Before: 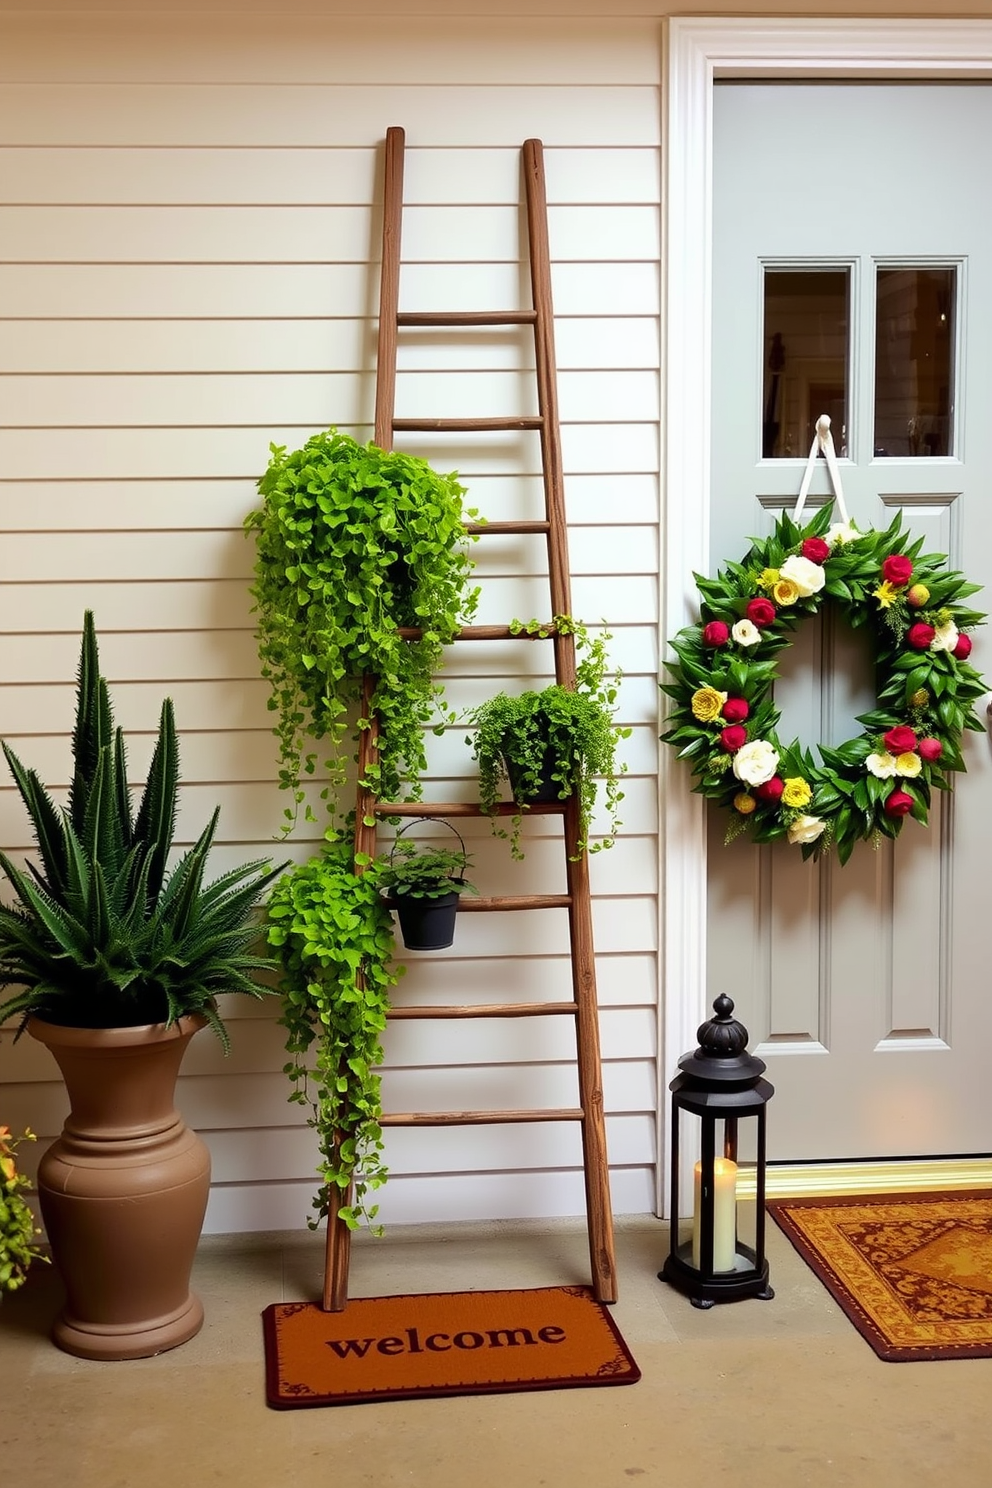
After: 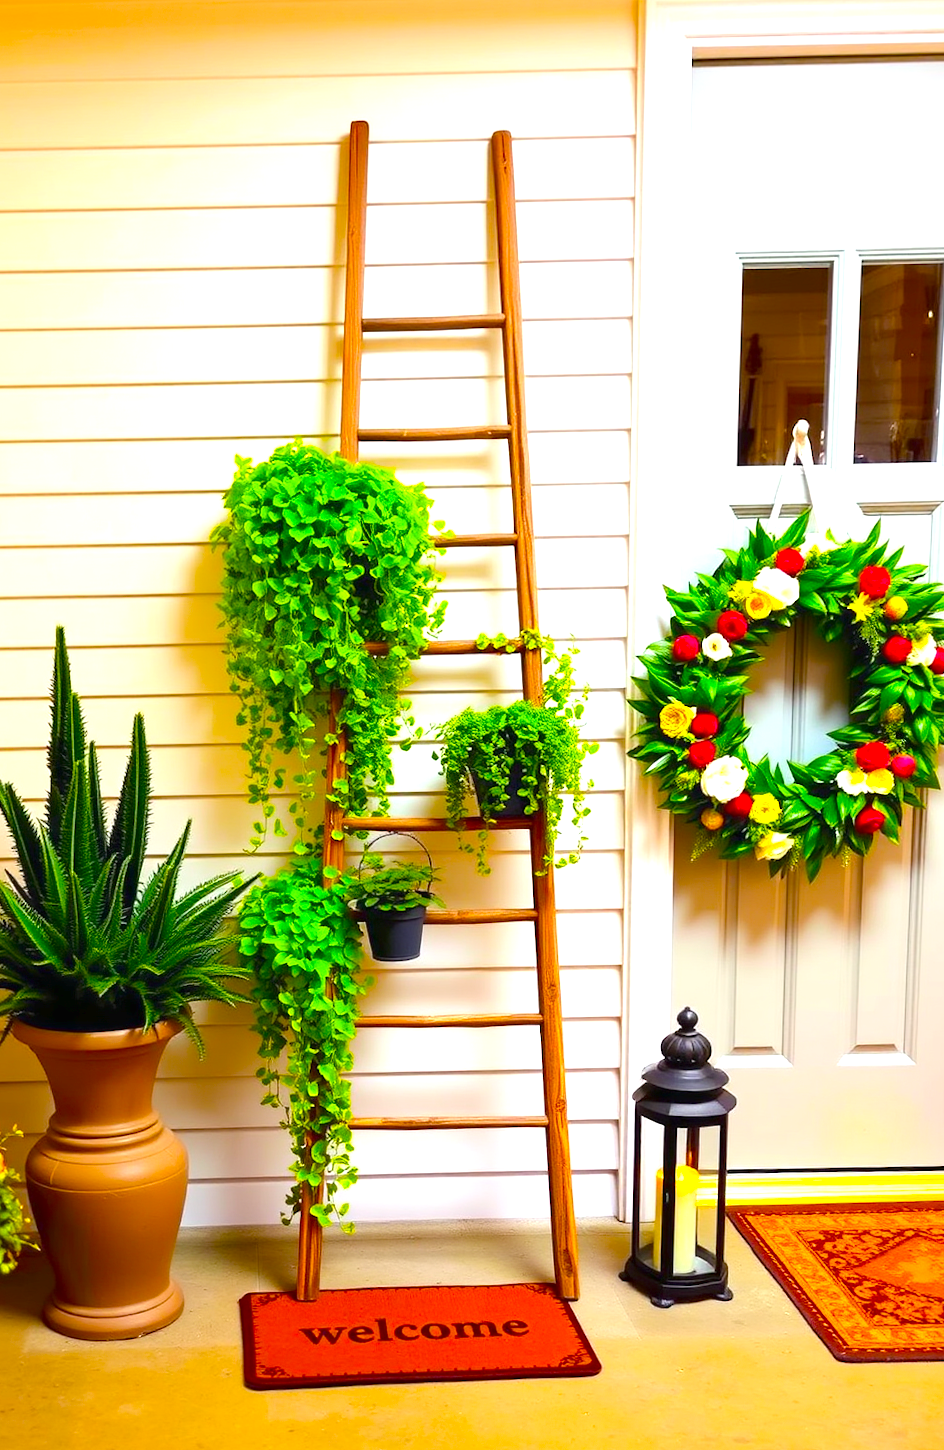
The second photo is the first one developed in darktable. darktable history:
rotate and perspective: rotation 0.074°, lens shift (vertical) 0.096, lens shift (horizontal) -0.041, crop left 0.043, crop right 0.952, crop top 0.024, crop bottom 0.979
color balance: input saturation 134.34%, contrast -10.04%, contrast fulcrum 19.67%, output saturation 133.51%
exposure: black level correction 0, exposure 1.2 EV, compensate exposure bias true, compensate highlight preservation false
